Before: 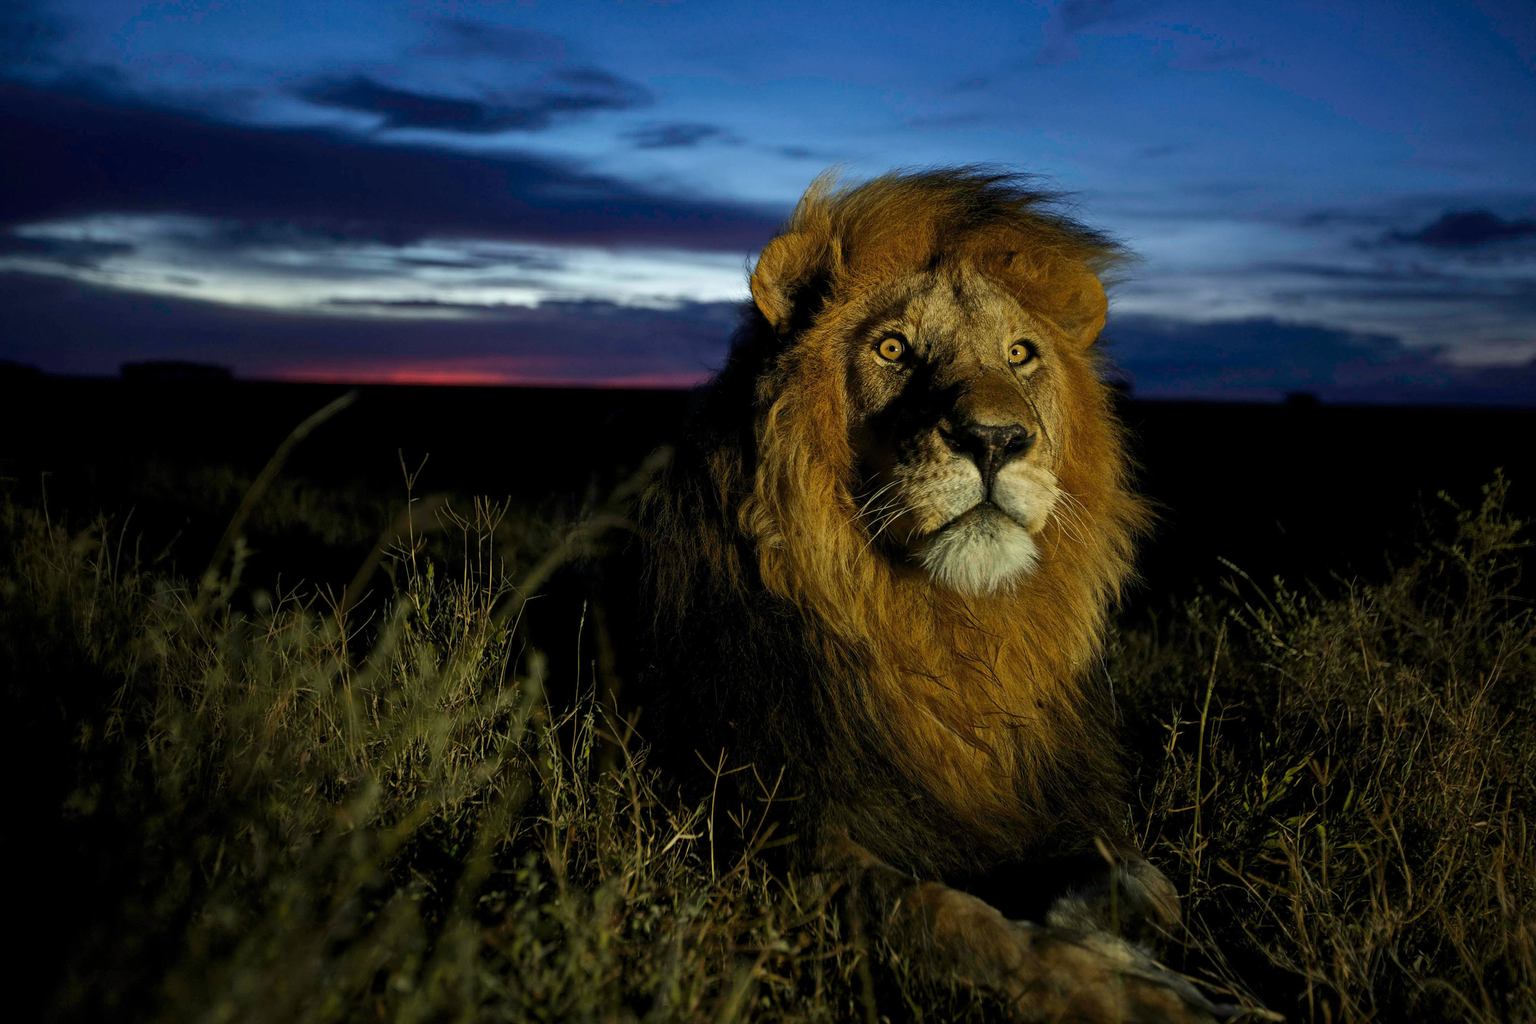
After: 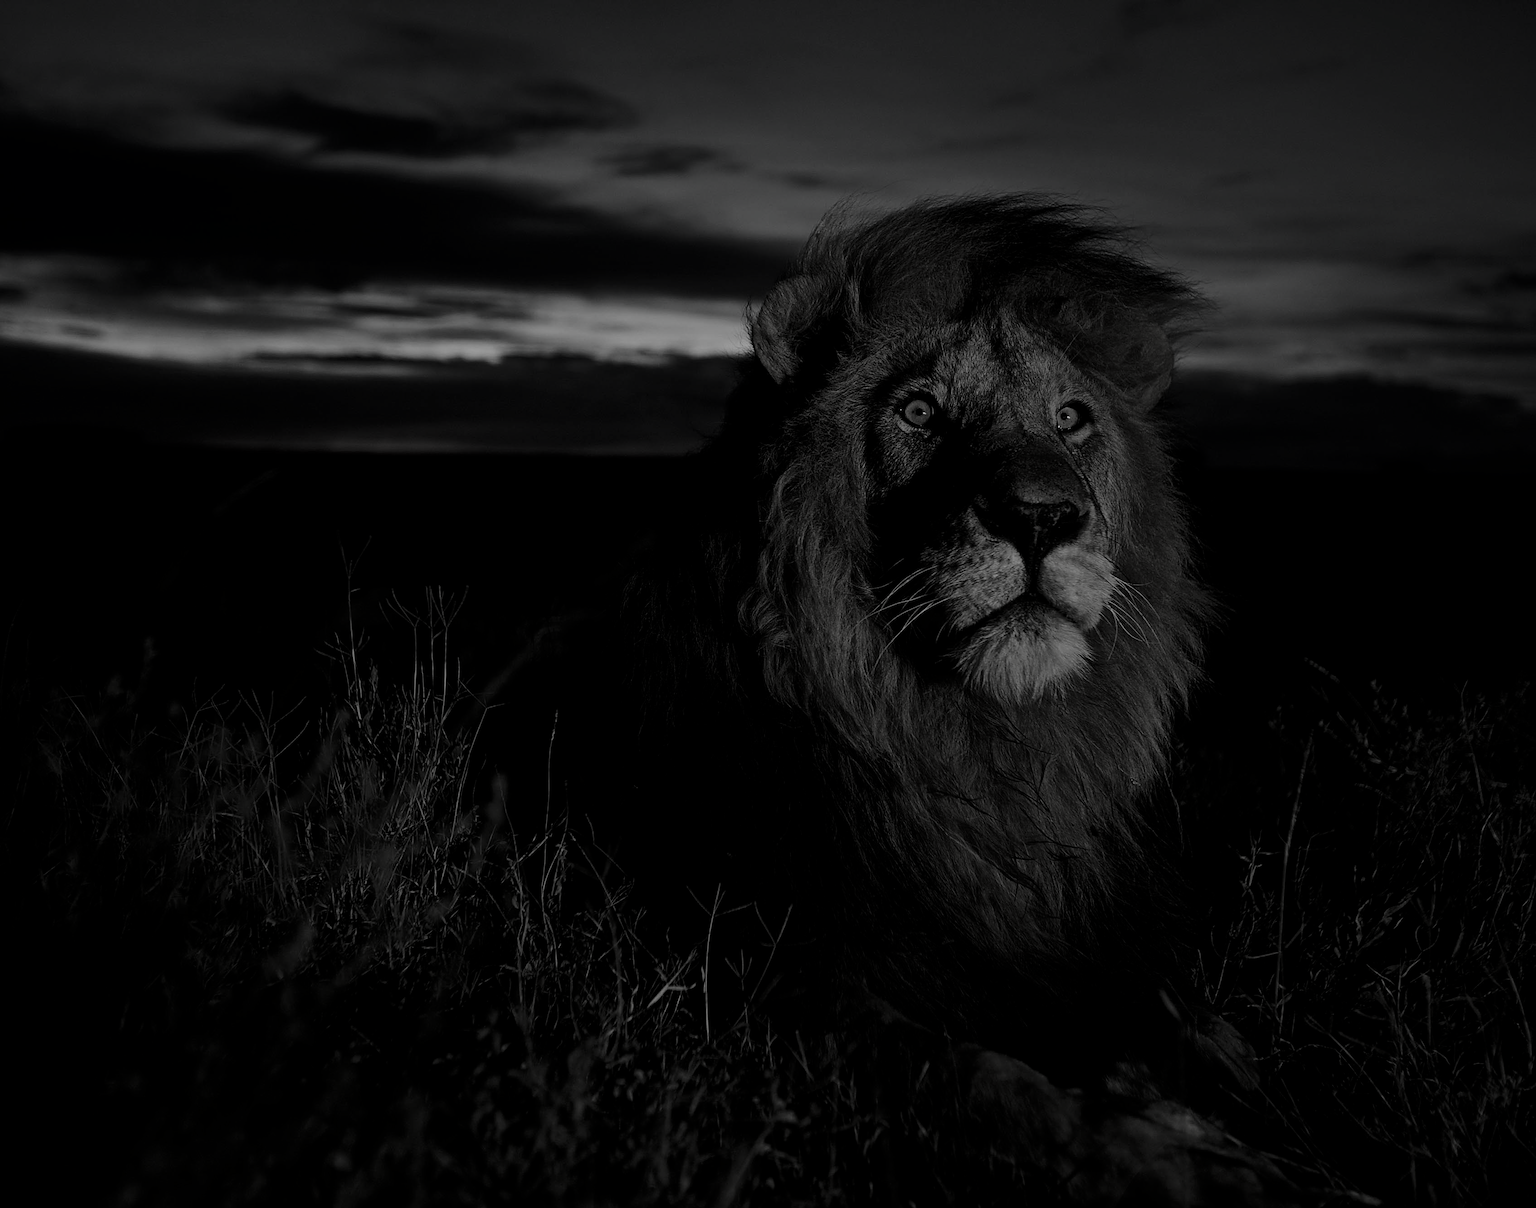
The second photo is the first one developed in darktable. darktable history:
contrast brightness saturation: contrast -0.035, brightness -0.59, saturation -0.989
filmic rgb: black relative exposure -7.65 EV, white relative exposure 4.56 EV, hardness 3.61
crop: left 7.45%, right 7.873%
sharpen: on, module defaults
